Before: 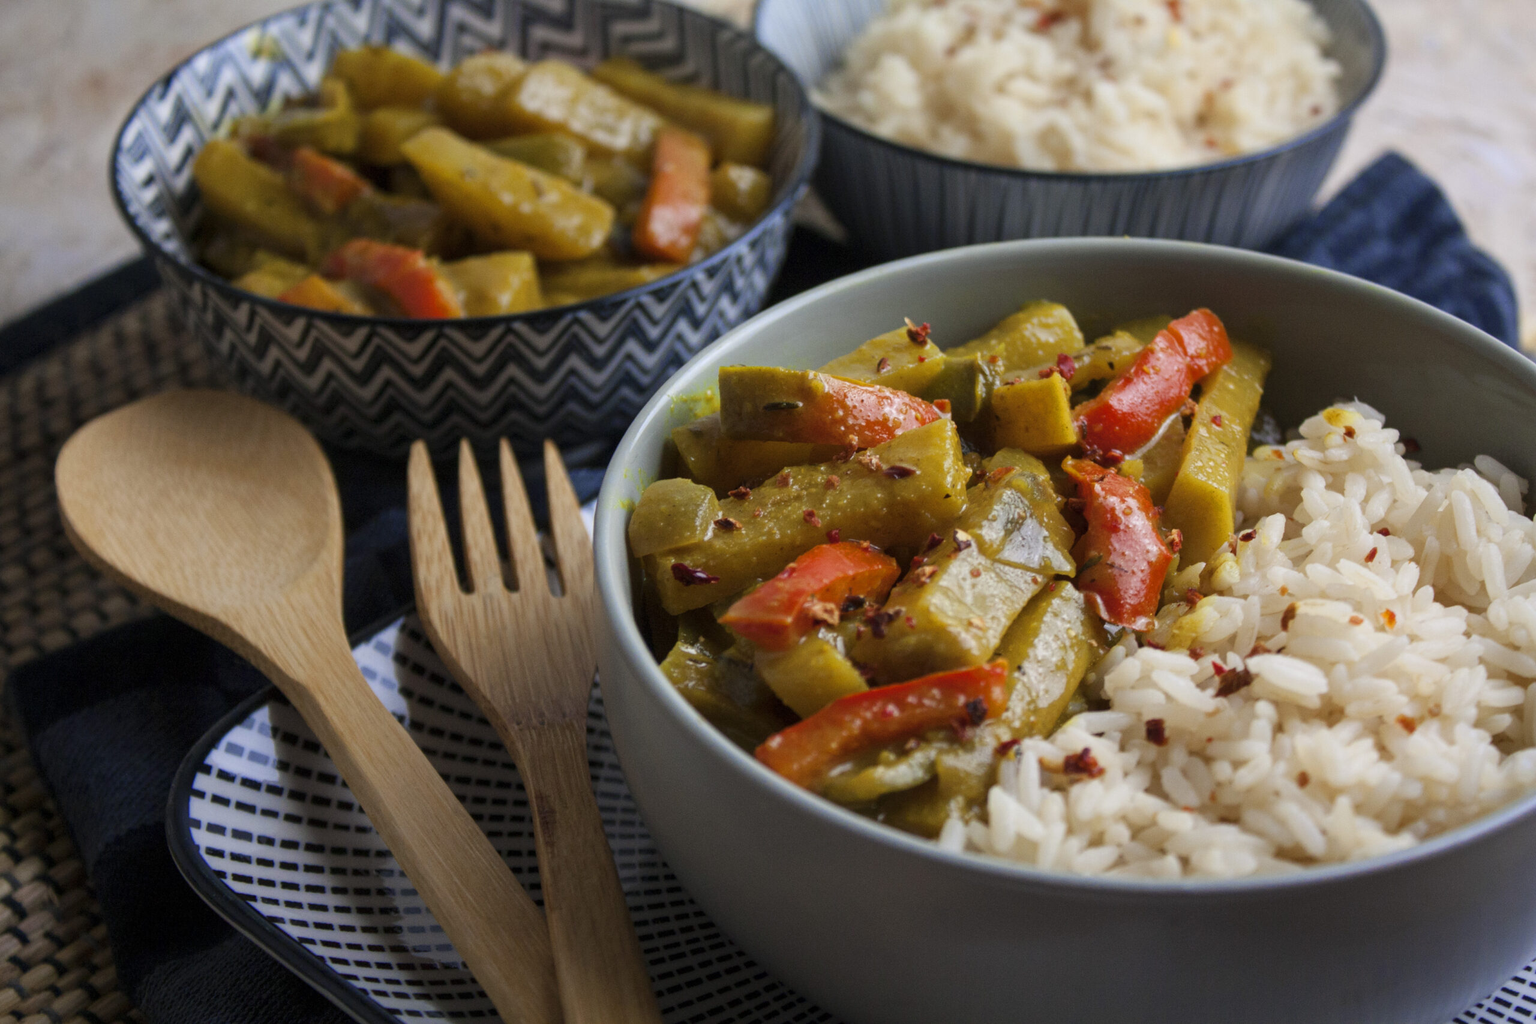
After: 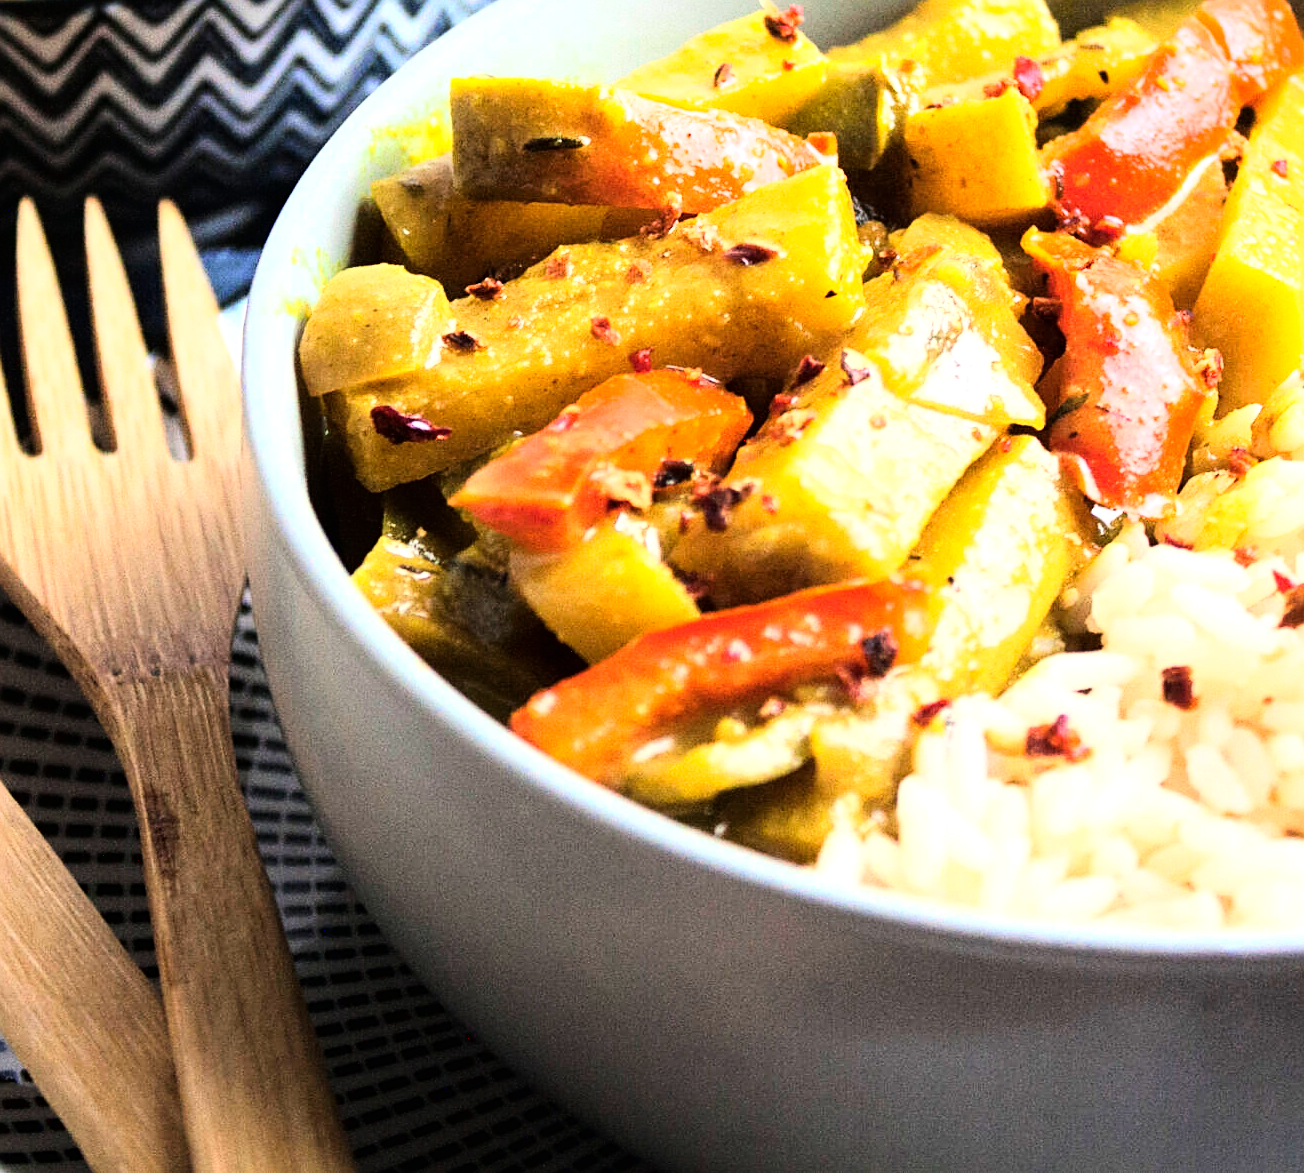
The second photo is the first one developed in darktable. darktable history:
sharpen: on, module defaults
exposure: black level correction 0, exposure 0.696 EV, compensate highlight preservation false
base curve: curves: ch0 [(0, 0) (0.007, 0.004) (0.027, 0.03) (0.046, 0.07) (0.207, 0.54) (0.442, 0.872) (0.673, 0.972) (1, 1)]
shadows and highlights: shadows -8.49, white point adjustment 1.46, highlights 10.53
crop and rotate: left 29.241%, top 31.253%, right 19.816%
tone equalizer: -8 EV -0.438 EV, -7 EV -0.36 EV, -6 EV -0.309 EV, -5 EV -0.245 EV, -3 EV 0.214 EV, -2 EV 0.321 EV, -1 EV 0.369 EV, +0 EV 0.44 EV
